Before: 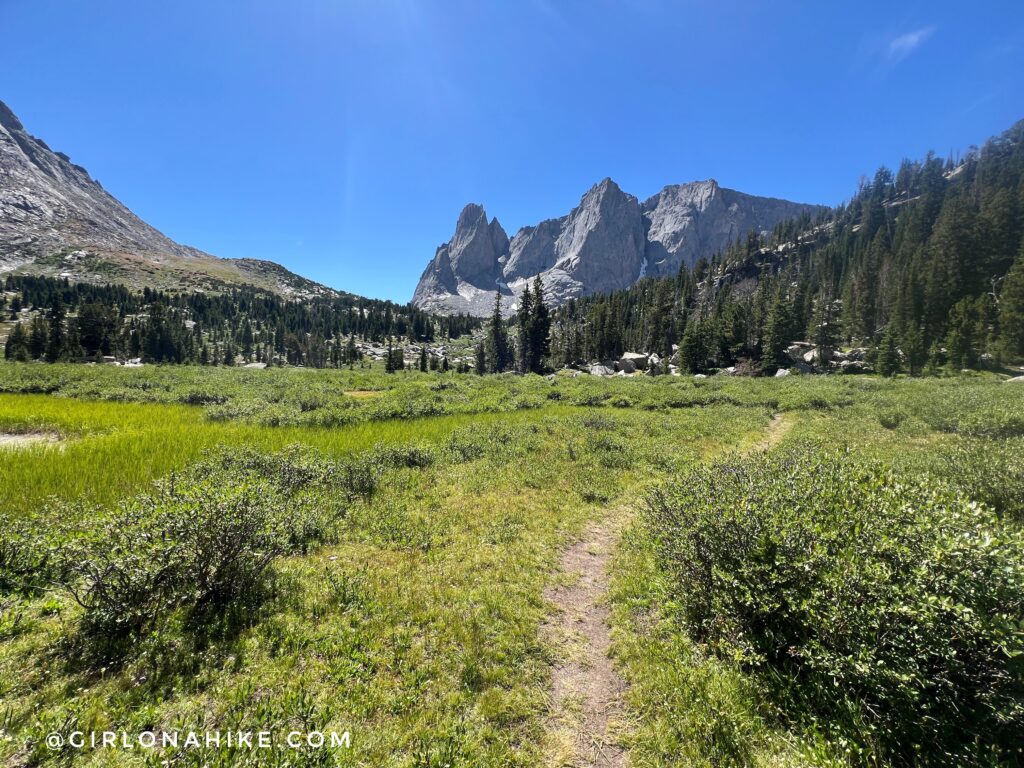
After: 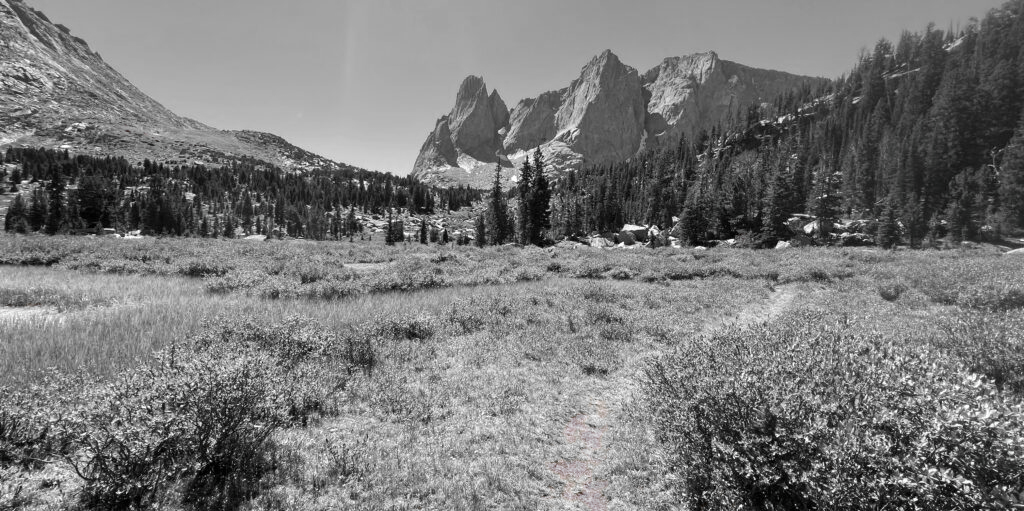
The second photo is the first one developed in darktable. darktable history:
crop: top 16.727%, bottom 16.727%
color zones: curves: ch0 [(0, 0.497) (0.096, 0.361) (0.221, 0.538) (0.429, 0.5) (0.571, 0.5) (0.714, 0.5) (0.857, 0.5) (1, 0.497)]; ch1 [(0, 0.5) (0.143, 0.5) (0.257, -0.002) (0.429, 0.04) (0.571, -0.001) (0.714, -0.015) (0.857, 0.024) (1, 0.5)]
white balance: red 0.948, green 1.02, blue 1.176
